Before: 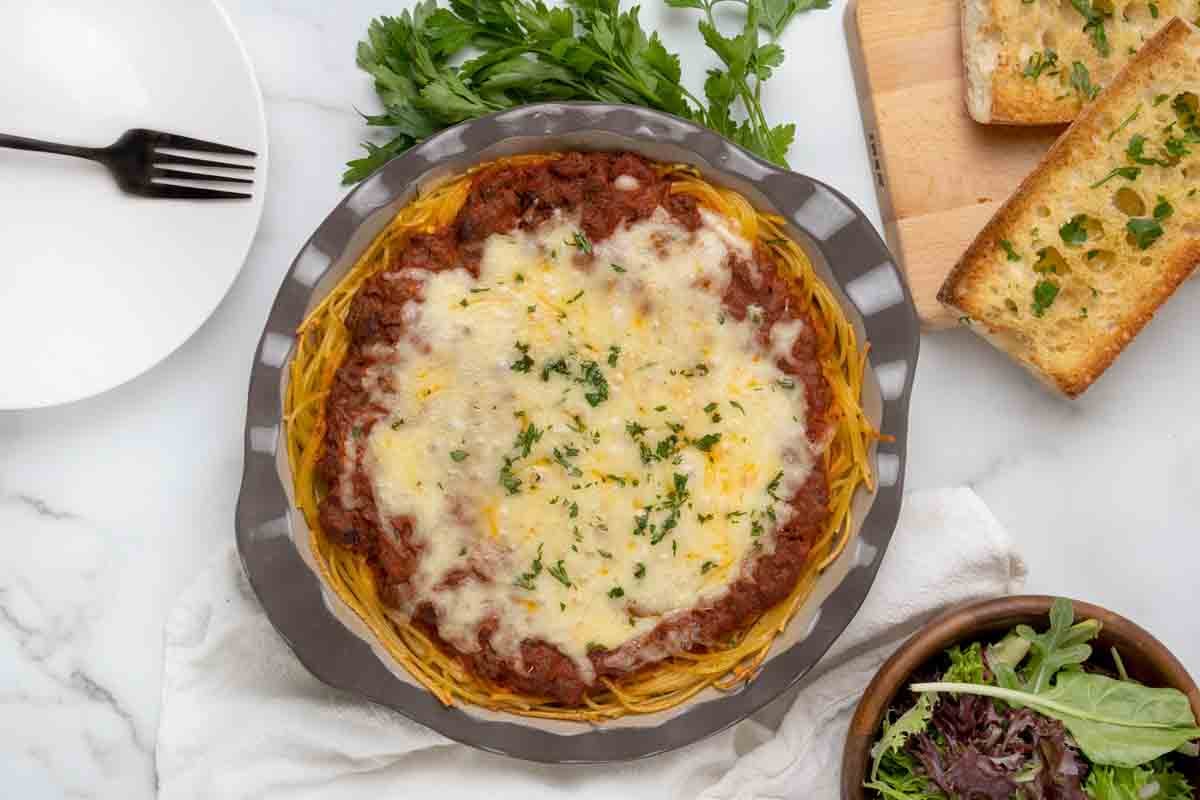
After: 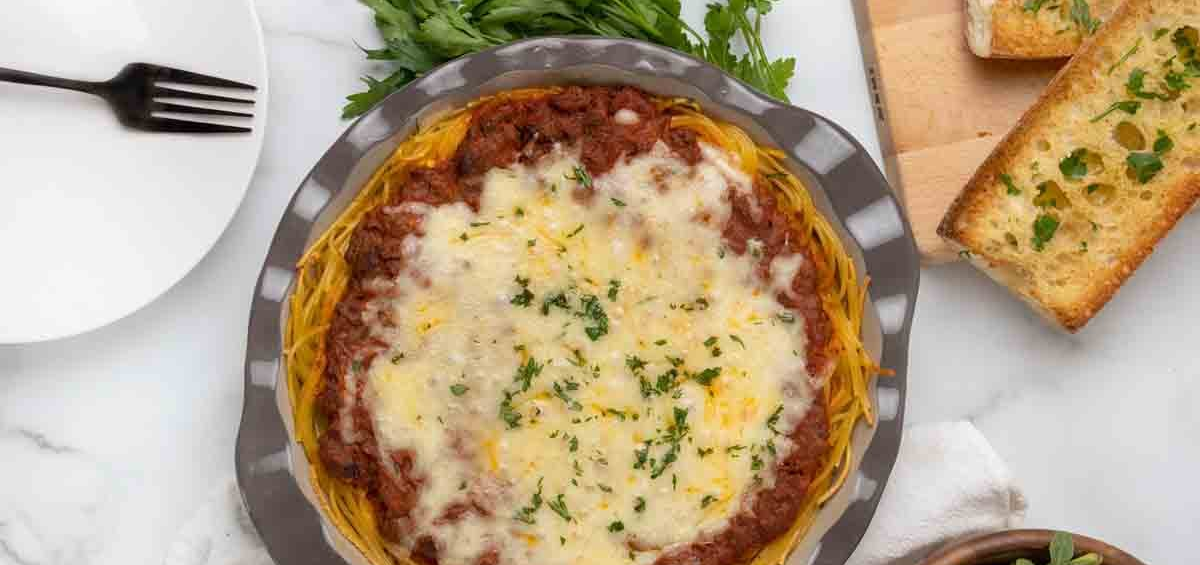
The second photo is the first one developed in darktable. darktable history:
crop and rotate: top 8.293%, bottom 20.996%
white balance: emerald 1
